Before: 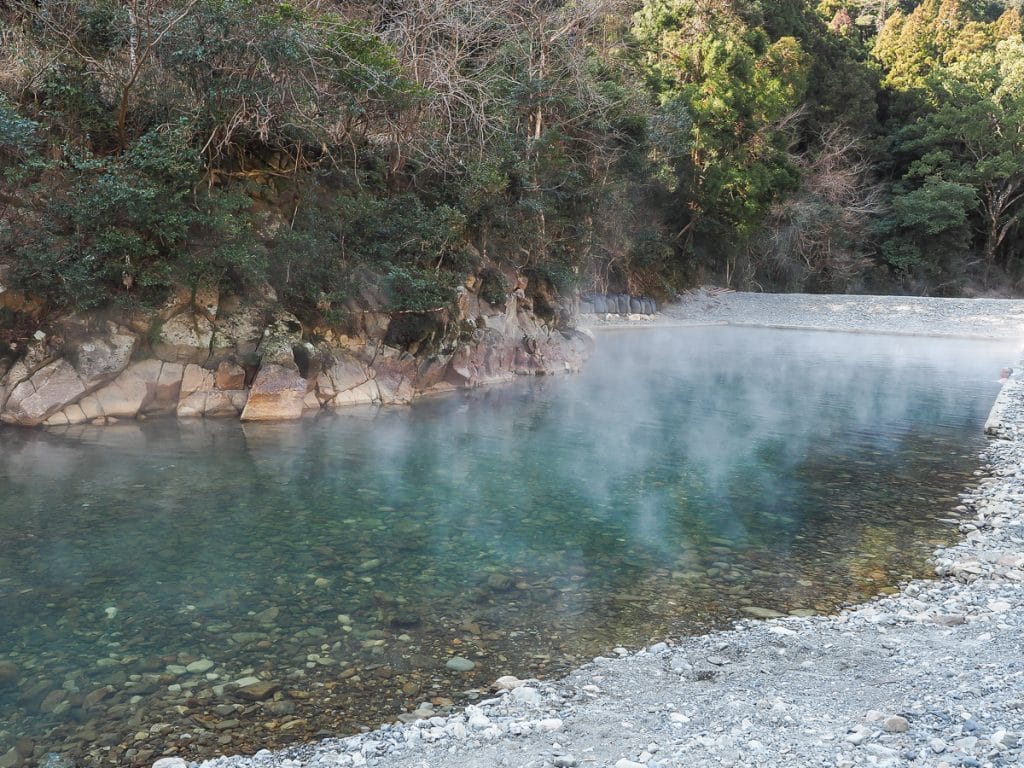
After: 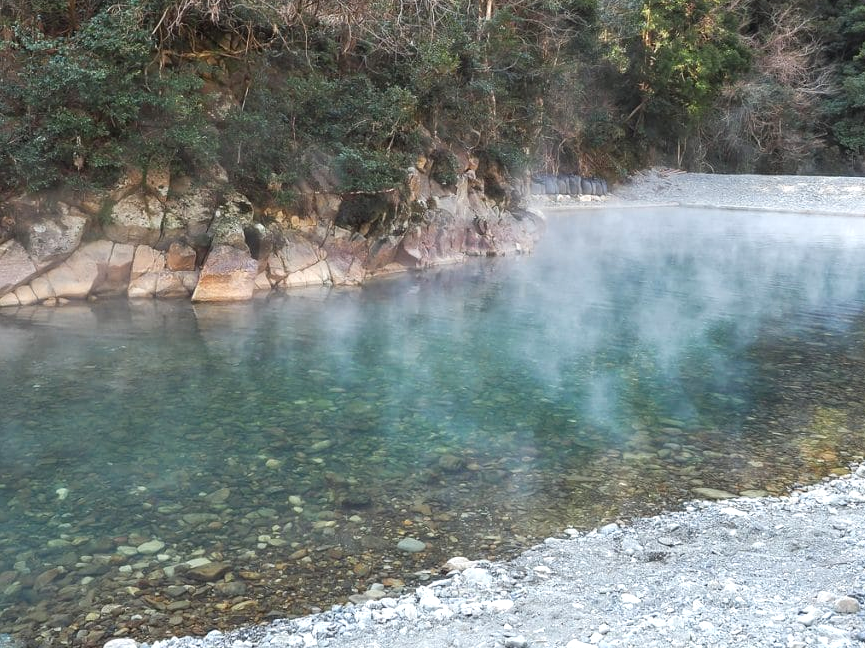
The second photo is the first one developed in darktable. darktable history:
exposure: exposure 0.426 EV, compensate highlight preservation false
crop and rotate: left 4.842%, top 15.51%, right 10.668%
